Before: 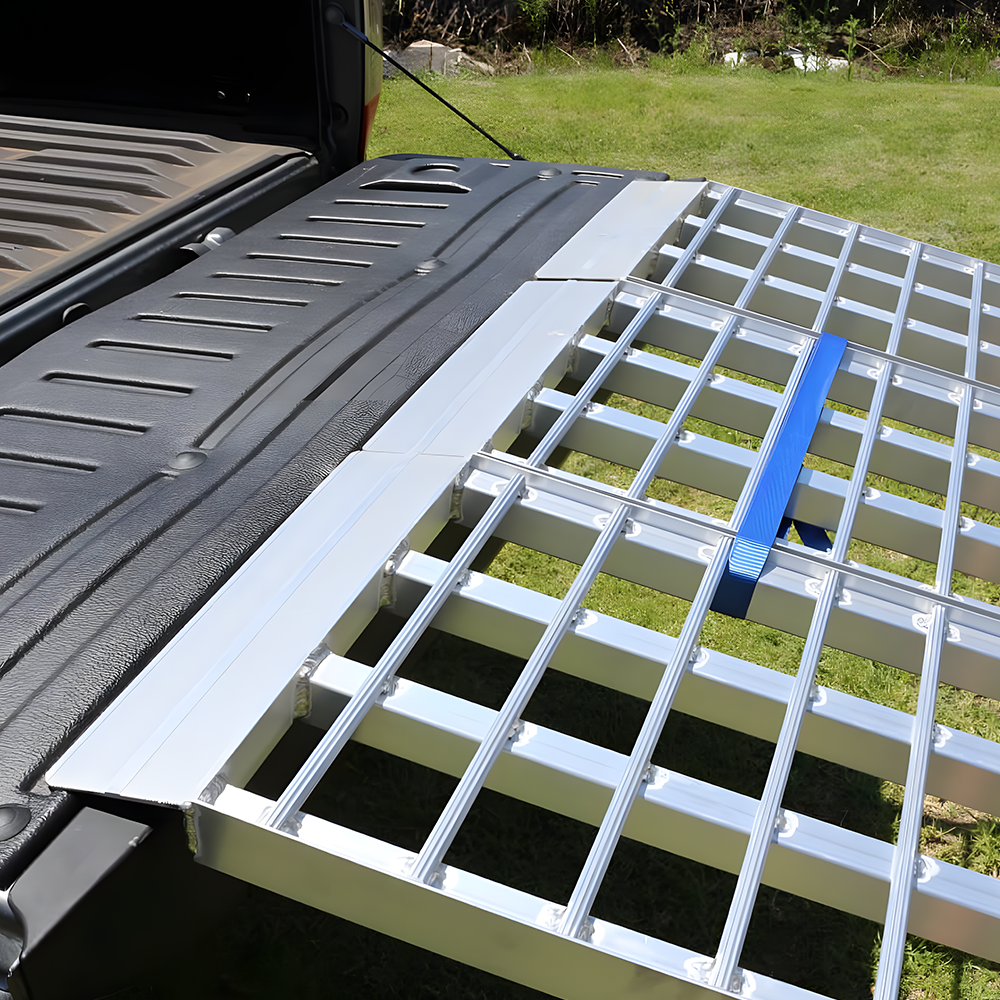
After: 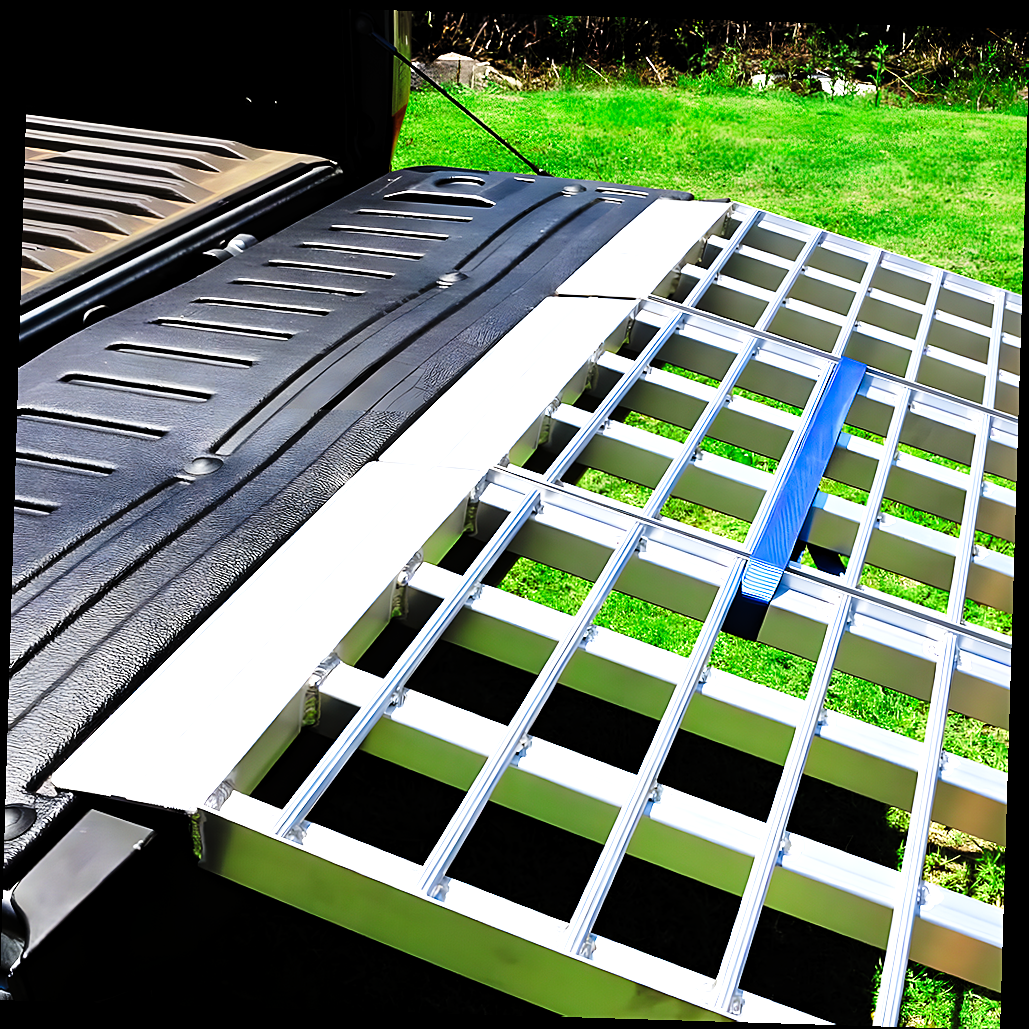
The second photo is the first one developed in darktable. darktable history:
levels: levels [0.016, 0.492, 0.969]
color zones: curves: ch2 [(0, 0.5) (0.143, 0.517) (0.286, 0.571) (0.429, 0.522) (0.571, 0.5) (0.714, 0.5) (0.857, 0.5) (1, 0.5)]
sharpen: amount 0.2
haze removal: compatibility mode true, adaptive false
tone curve: curves: ch0 [(0, 0) (0.003, 0.003) (0.011, 0.006) (0.025, 0.012) (0.044, 0.02) (0.069, 0.023) (0.1, 0.029) (0.136, 0.037) (0.177, 0.058) (0.224, 0.084) (0.277, 0.137) (0.335, 0.209) (0.399, 0.336) (0.468, 0.478) (0.543, 0.63) (0.623, 0.789) (0.709, 0.903) (0.801, 0.967) (0.898, 0.987) (1, 1)], preserve colors none
tone equalizer: -8 EV -1.84 EV, -7 EV -1.16 EV, -6 EV -1.62 EV, smoothing diameter 25%, edges refinement/feathering 10, preserve details guided filter
rotate and perspective: rotation 1.72°, automatic cropping off
